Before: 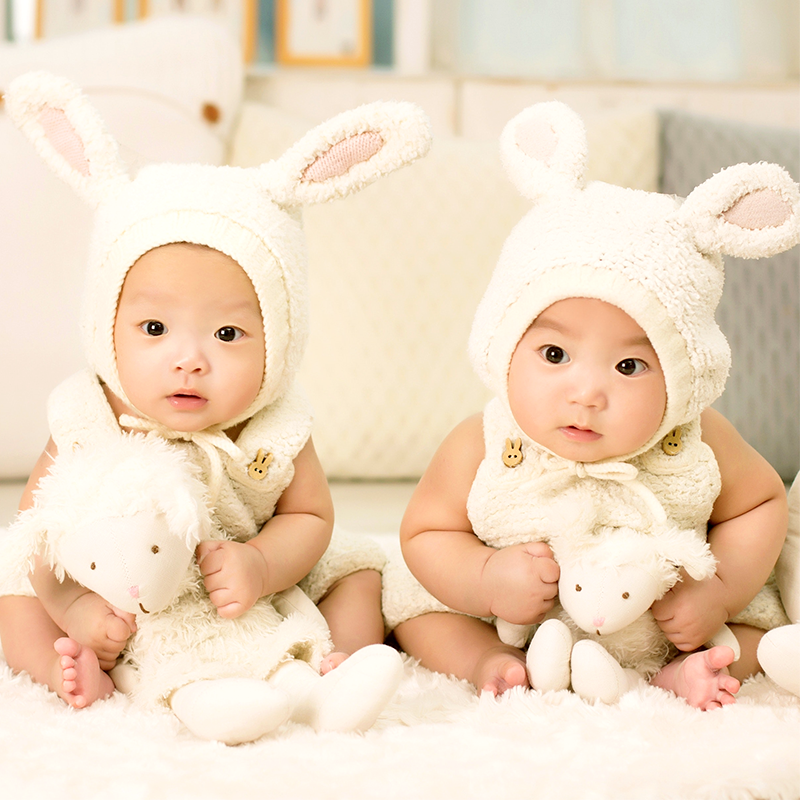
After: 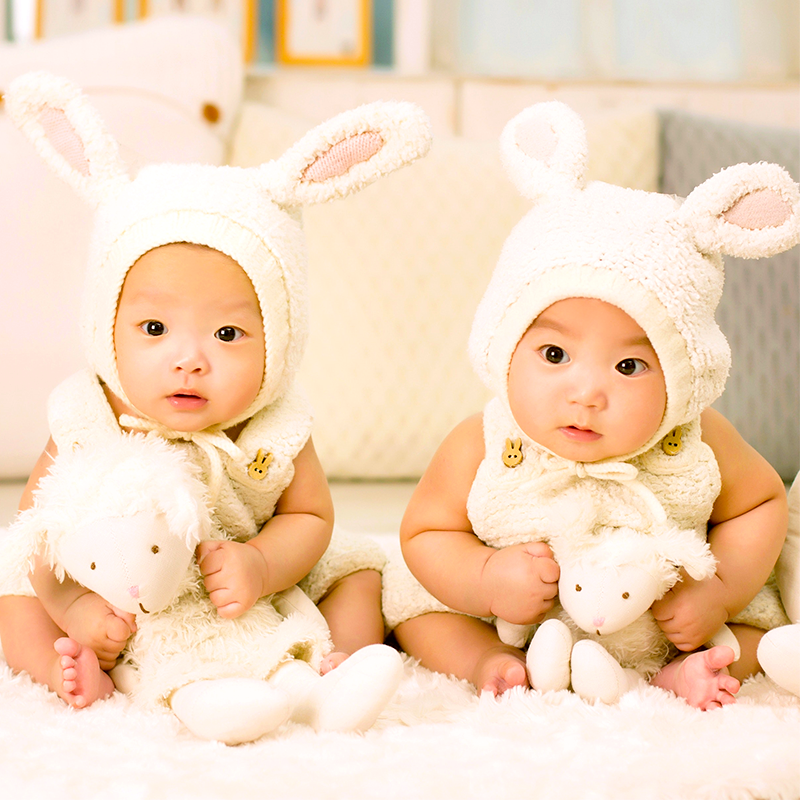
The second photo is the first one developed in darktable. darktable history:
white balance: red 1.009, blue 1.027
color balance rgb: perceptual saturation grading › global saturation 25%, global vibrance 20%
